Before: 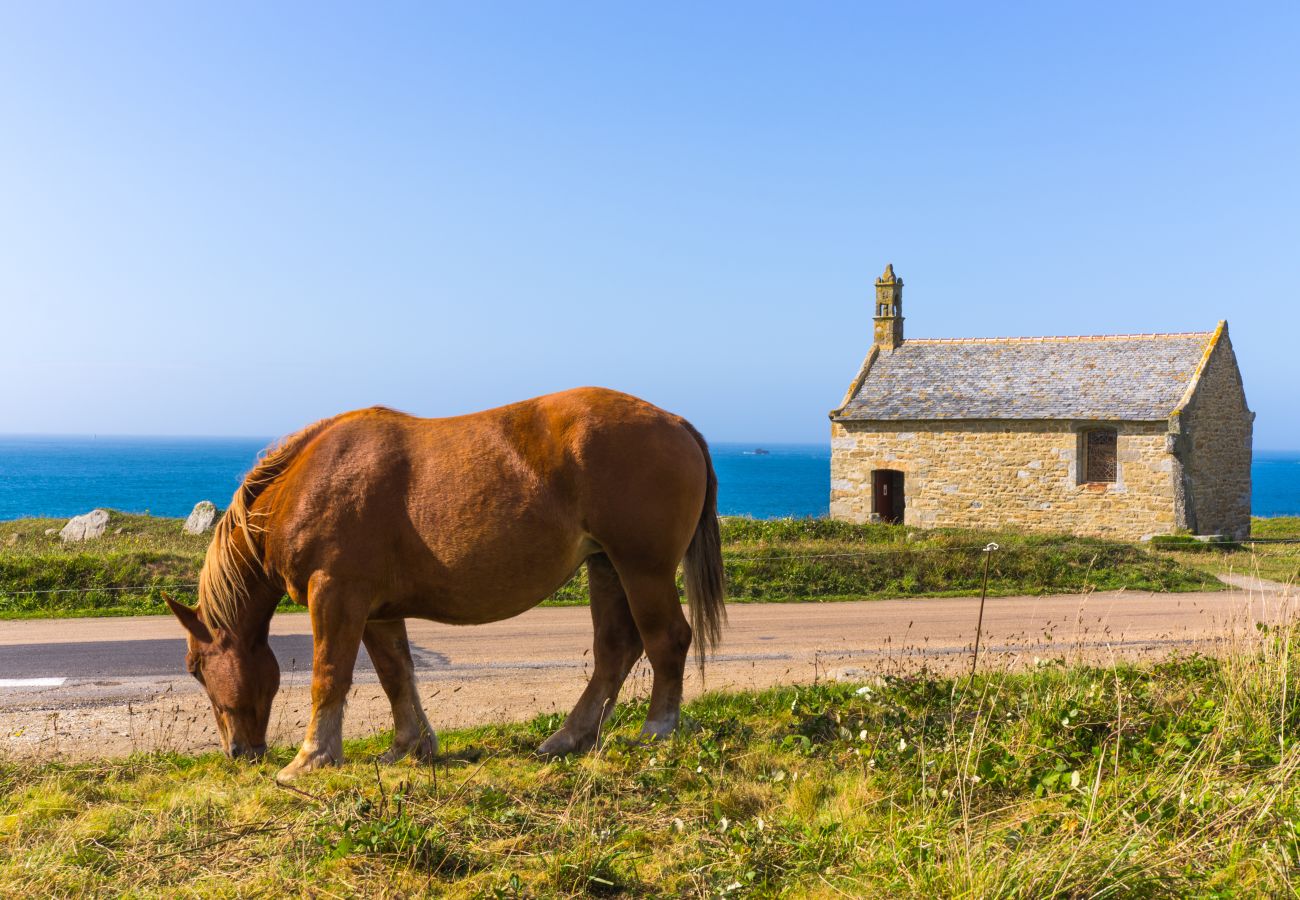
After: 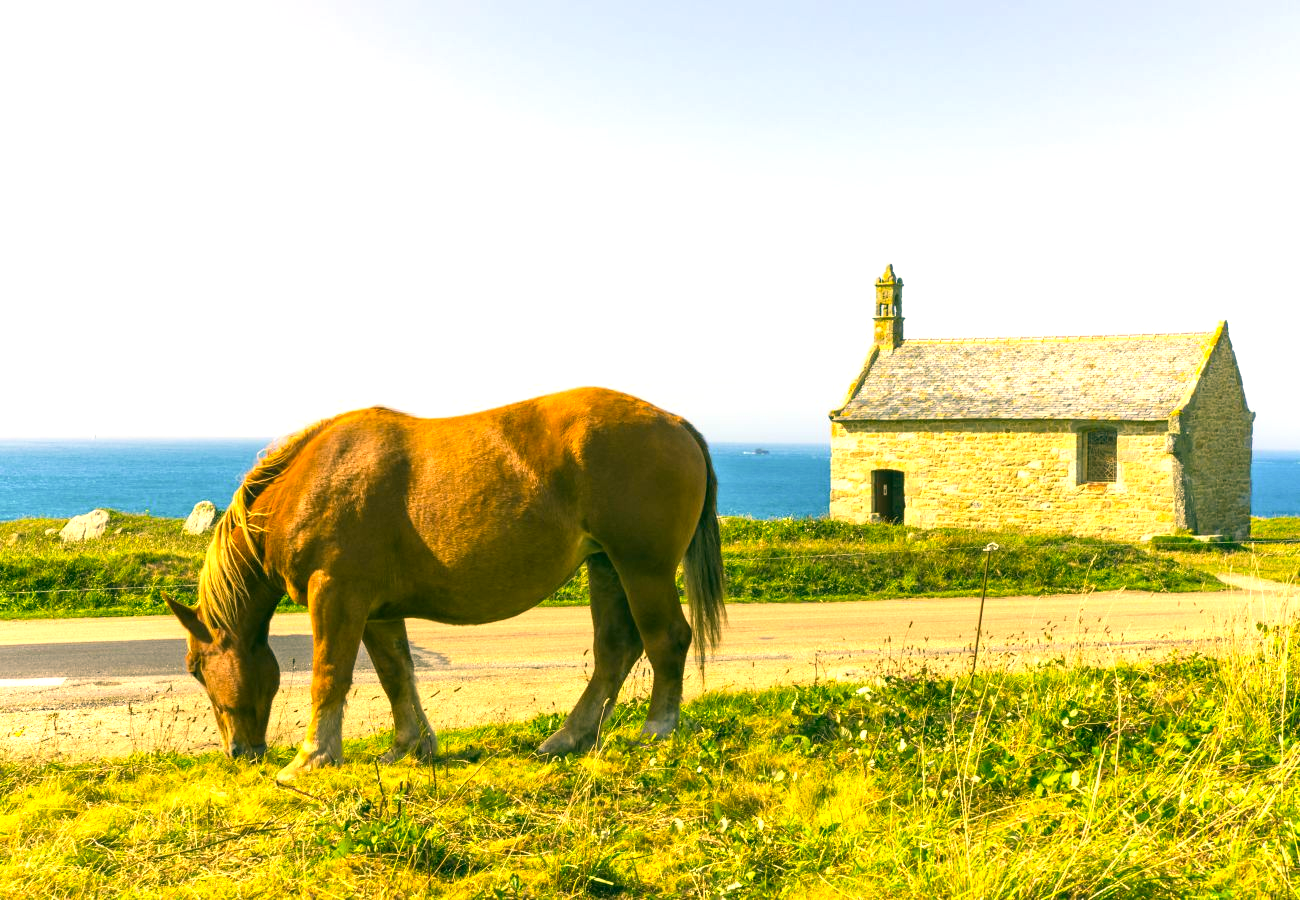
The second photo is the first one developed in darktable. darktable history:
exposure: black level correction 0, exposure 1.001 EV, compensate highlight preservation false
color correction: highlights a* 5.61, highlights b* 33.65, shadows a* -25.71, shadows b* 3.9
